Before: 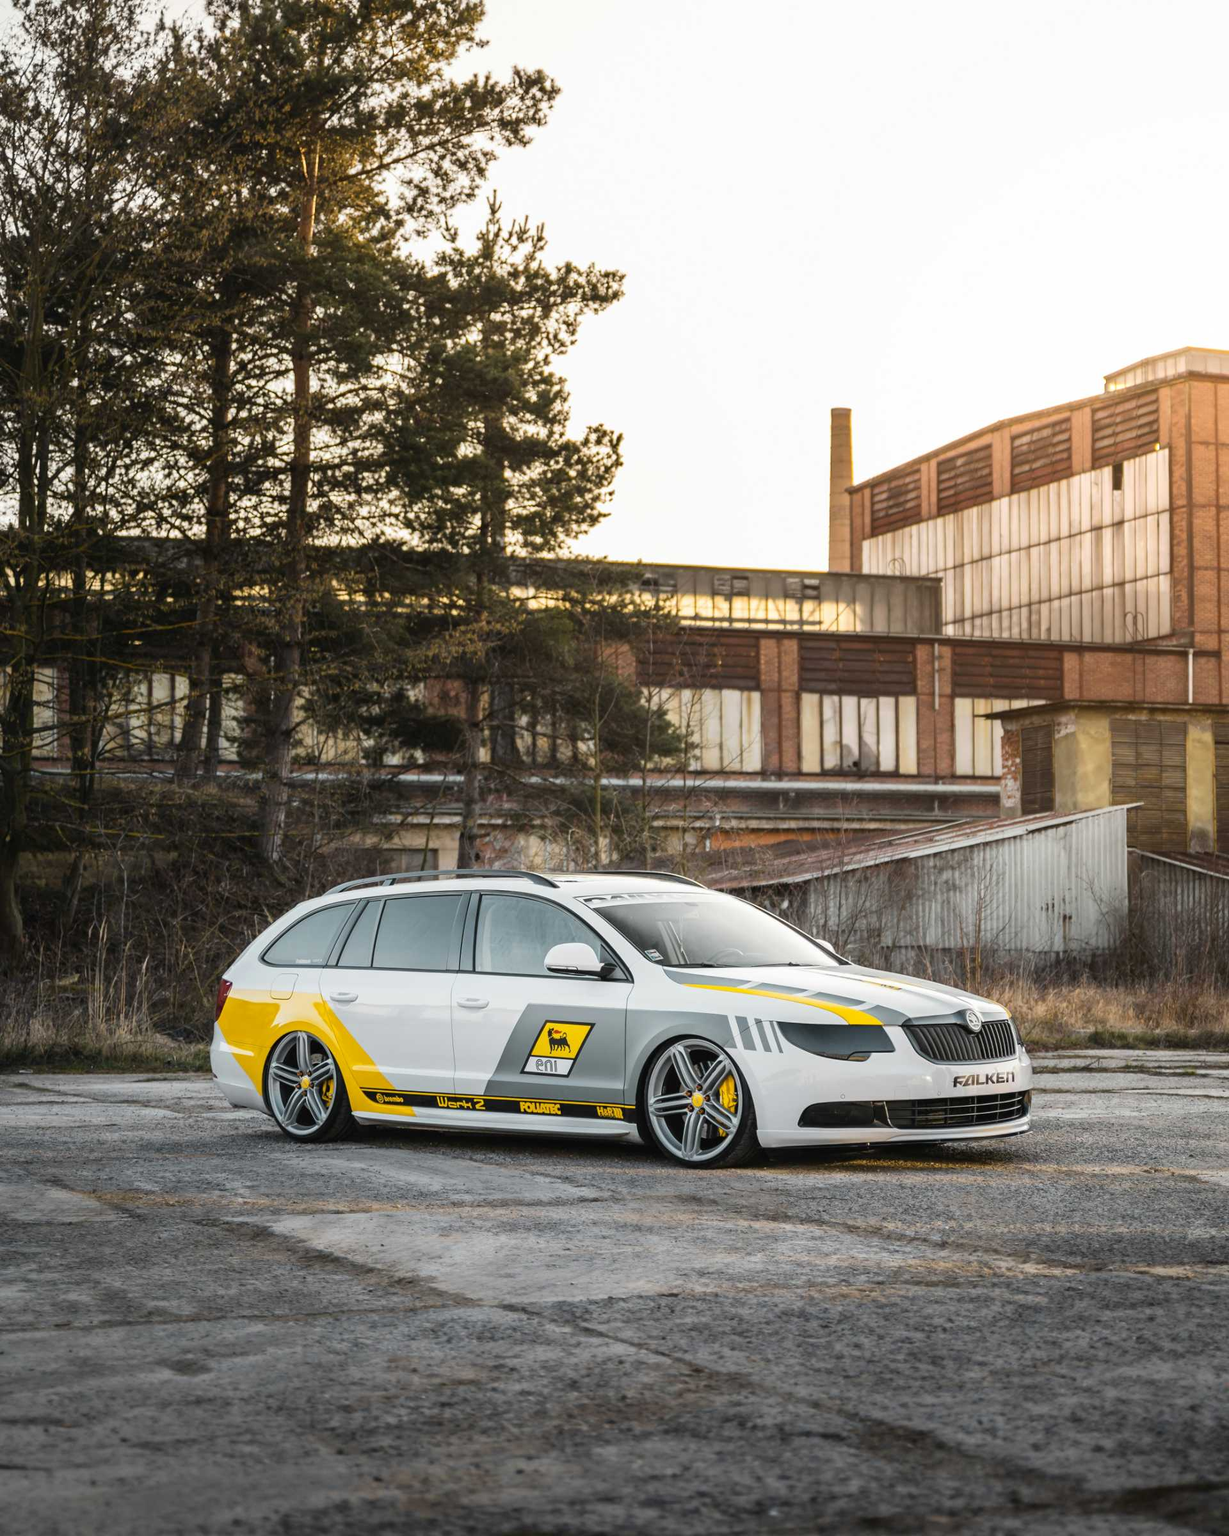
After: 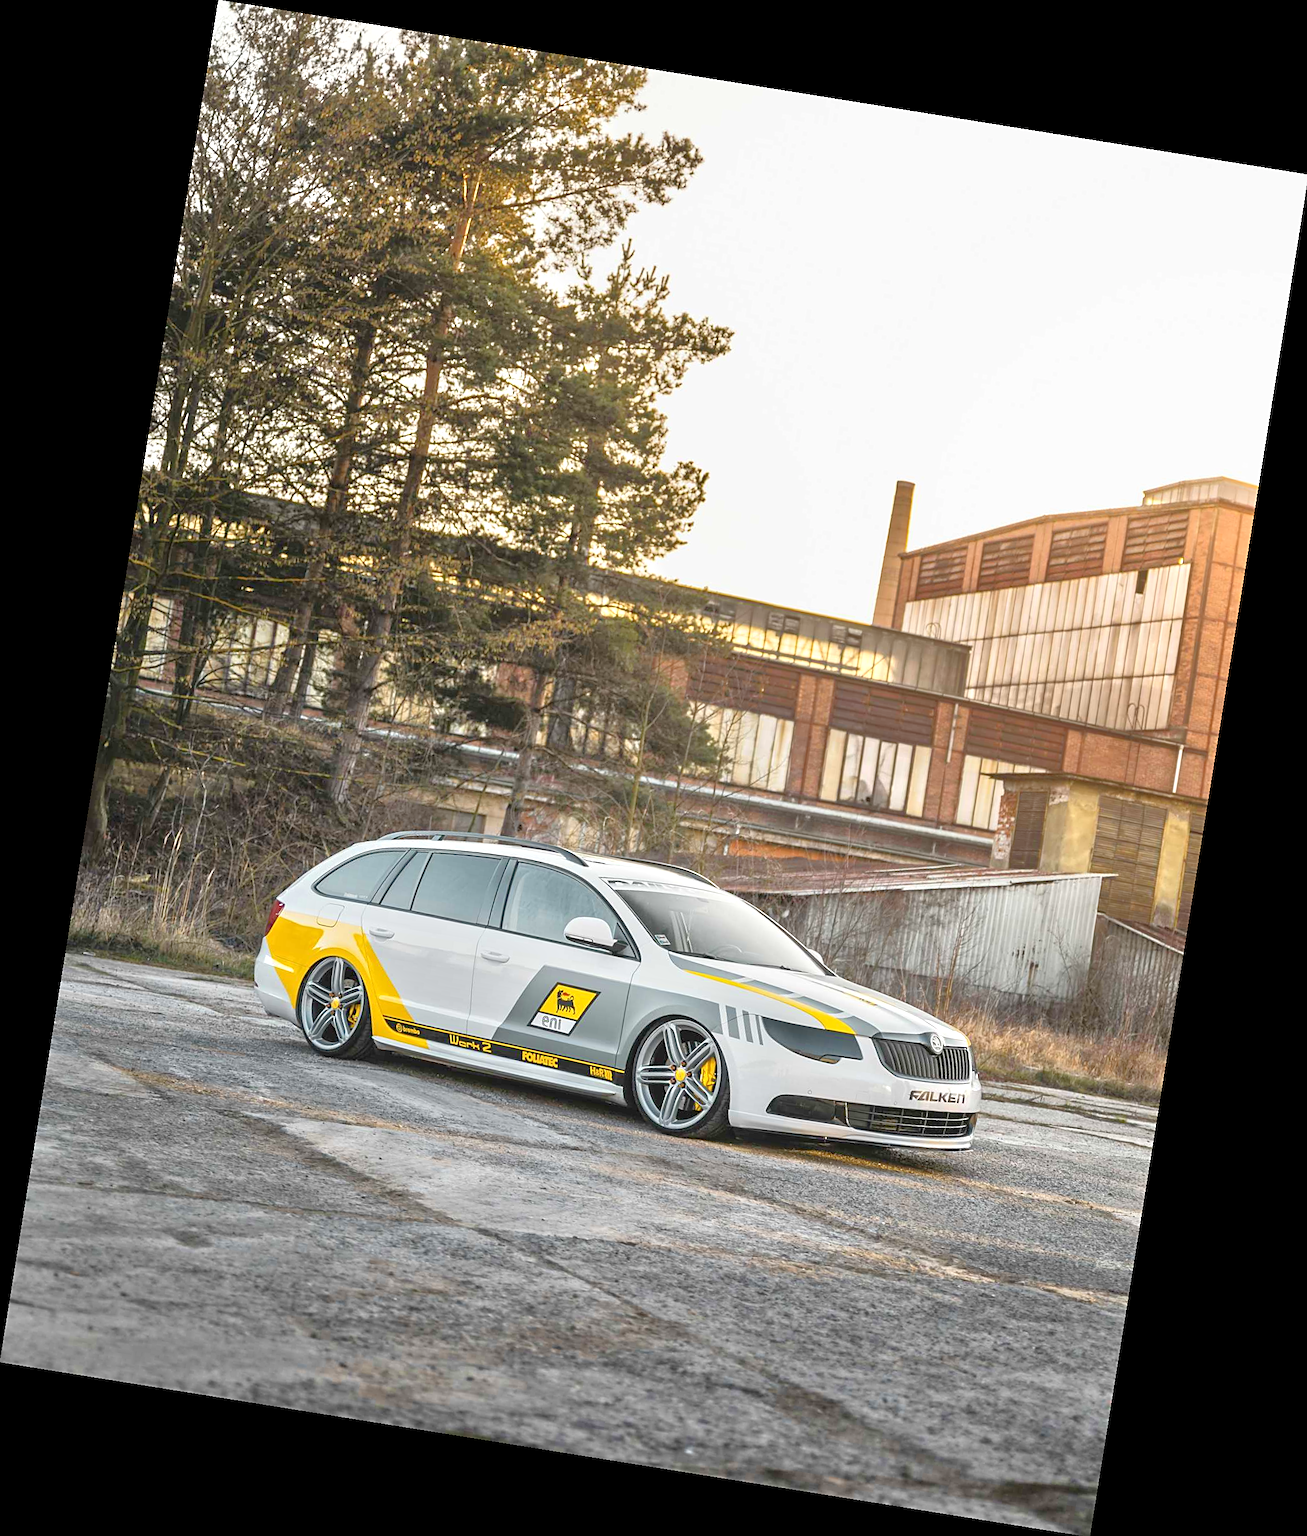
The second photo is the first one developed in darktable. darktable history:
rotate and perspective: rotation 9.12°, automatic cropping off
sharpen: on, module defaults
tone equalizer: -8 EV 2 EV, -7 EV 2 EV, -6 EV 2 EV, -5 EV 2 EV, -4 EV 2 EV, -3 EV 1.5 EV, -2 EV 1 EV, -1 EV 0.5 EV
